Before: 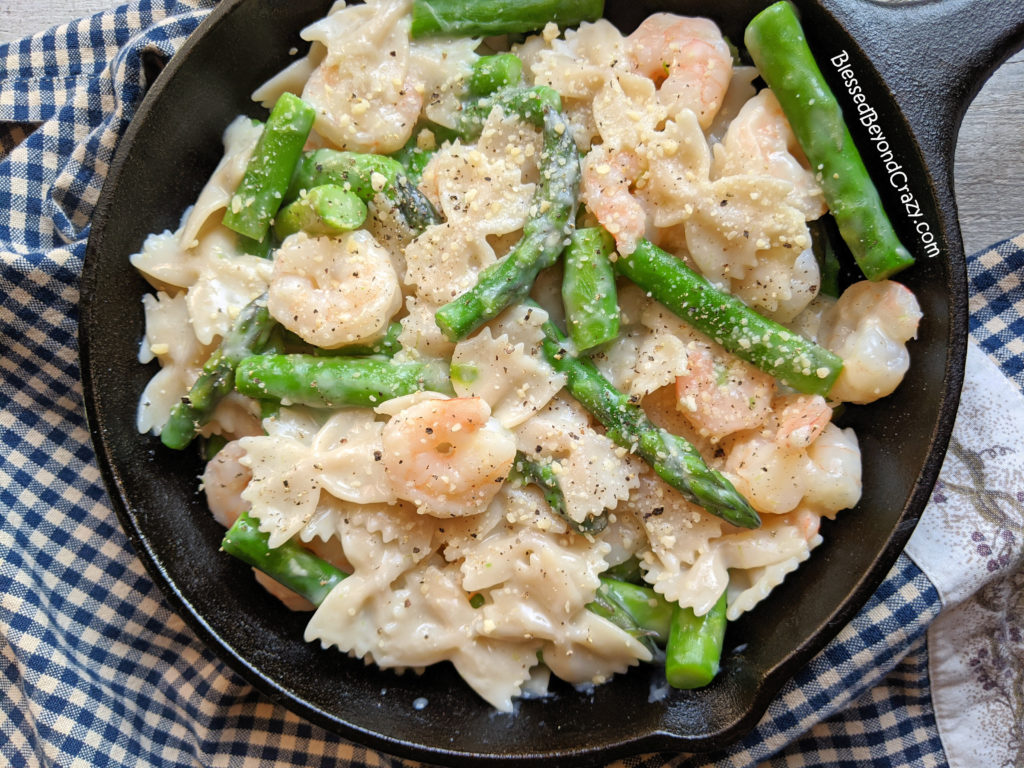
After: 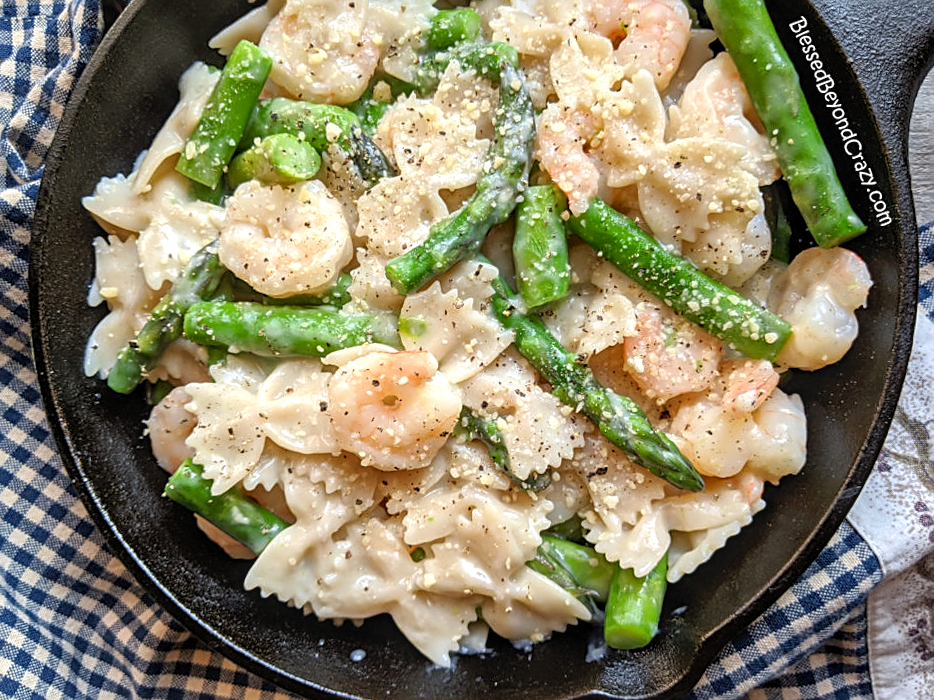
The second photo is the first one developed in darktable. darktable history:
crop and rotate: angle -1.87°, left 3.15%, top 4.084%, right 1.629%, bottom 0.73%
sharpen: on, module defaults
local contrast: on, module defaults
levels: levels [0, 0.474, 0.947]
